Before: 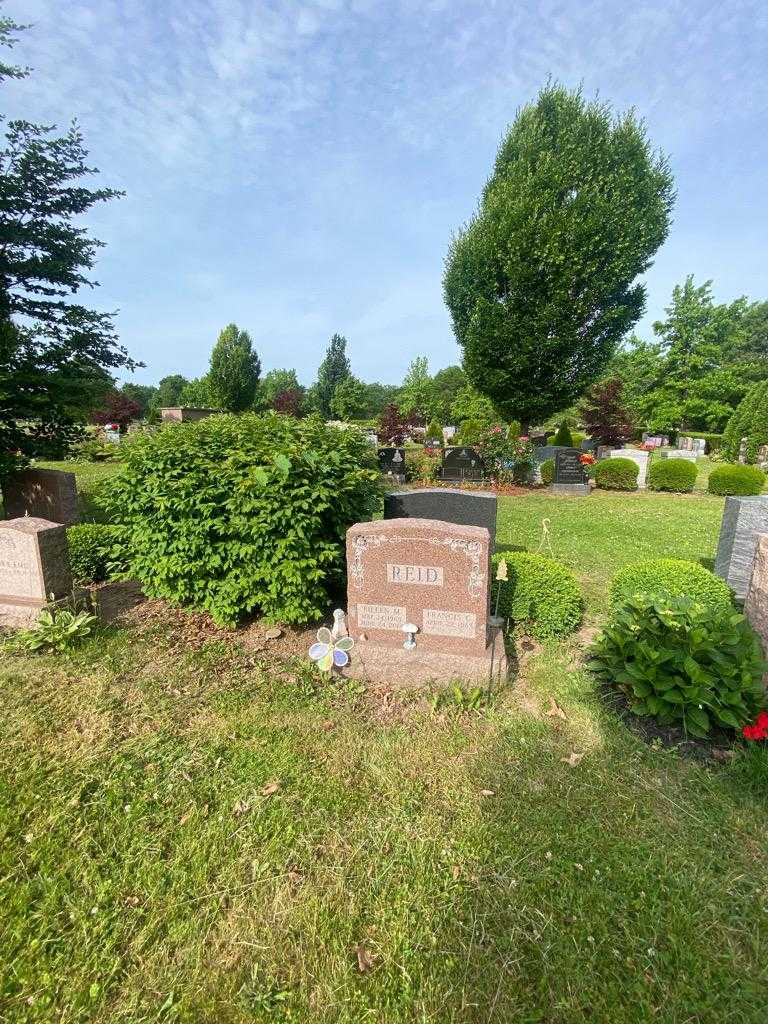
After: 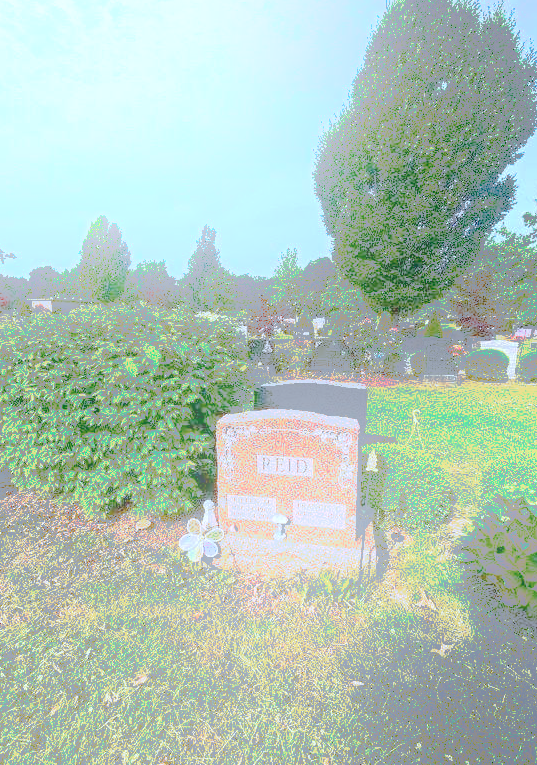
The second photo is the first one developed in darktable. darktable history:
tone curve: curves: ch0 [(0, 0) (0.003, 0.011) (0.011, 0.043) (0.025, 0.133) (0.044, 0.226) (0.069, 0.303) (0.1, 0.371) (0.136, 0.429) (0.177, 0.482) (0.224, 0.516) (0.277, 0.539) (0.335, 0.535) (0.399, 0.517) (0.468, 0.498) (0.543, 0.523) (0.623, 0.655) (0.709, 0.83) (0.801, 0.827) (0.898, 0.89) (1, 1)], preserve colors none
color correction: highlights a* -2.24, highlights b* -18.1
crop and rotate: left 17.046%, top 10.659%, right 12.989%, bottom 14.553%
bloom: on, module defaults
